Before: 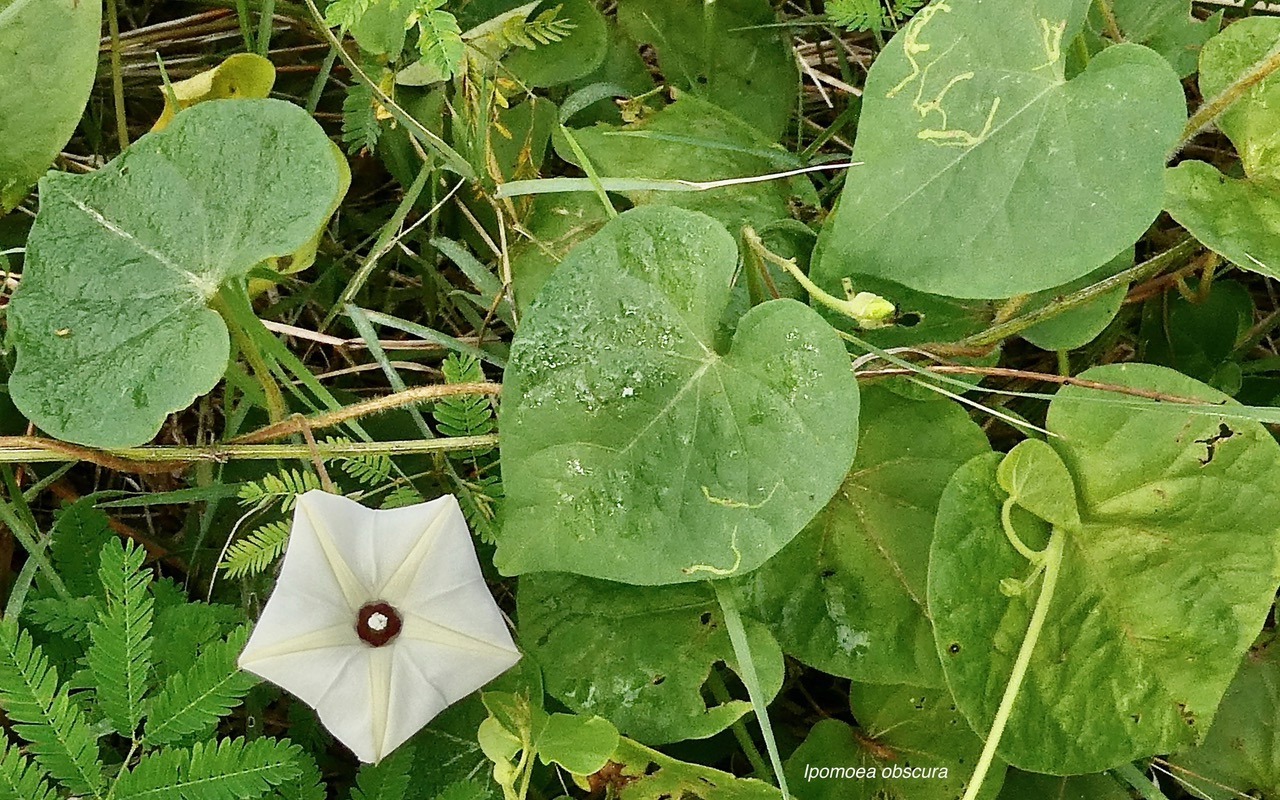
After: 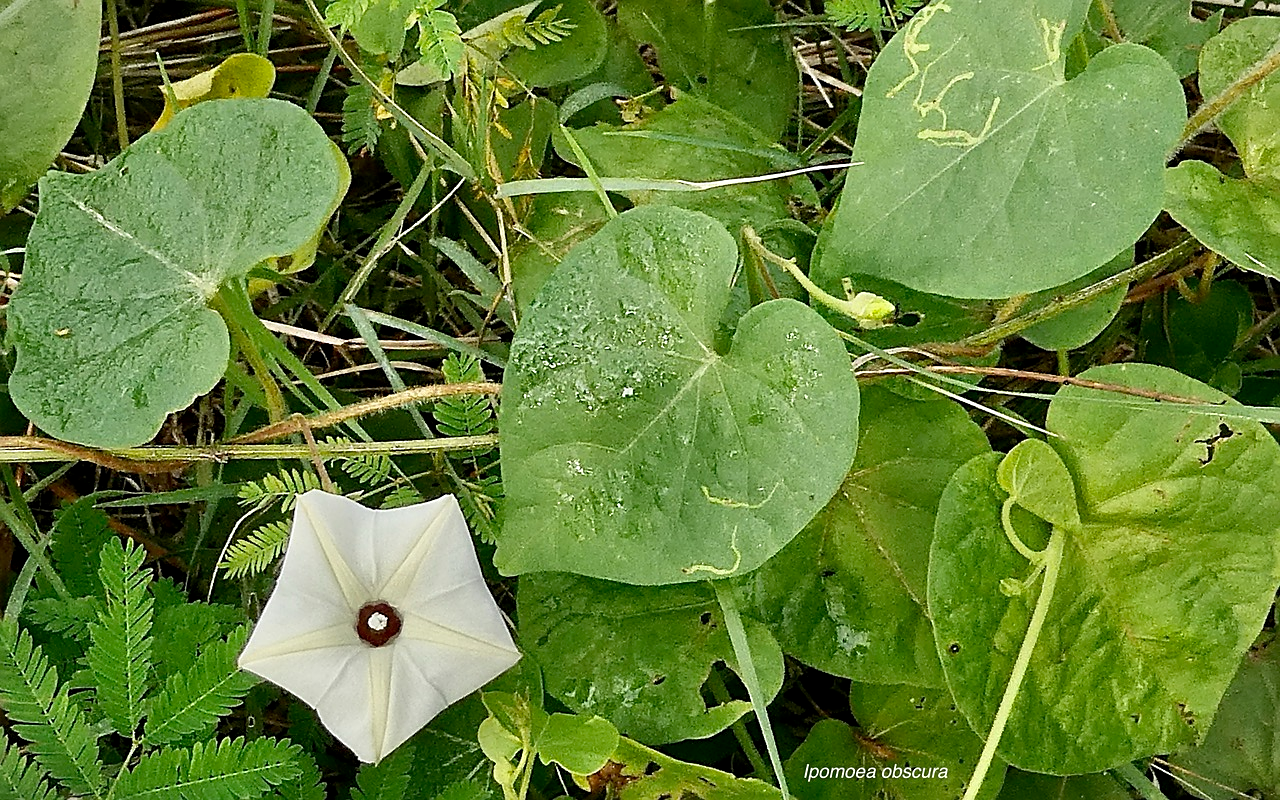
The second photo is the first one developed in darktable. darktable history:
sharpen: on, module defaults
vignetting: fall-off start 97.29%, fall-off radius 77.69%, width/height ratio 1.116
